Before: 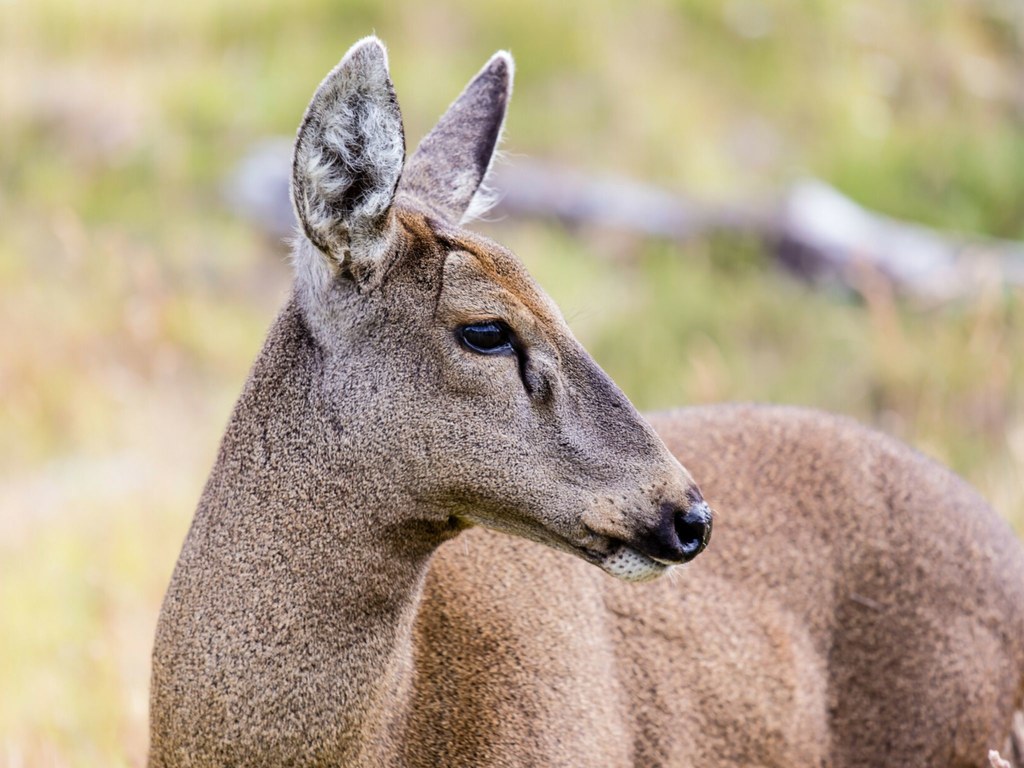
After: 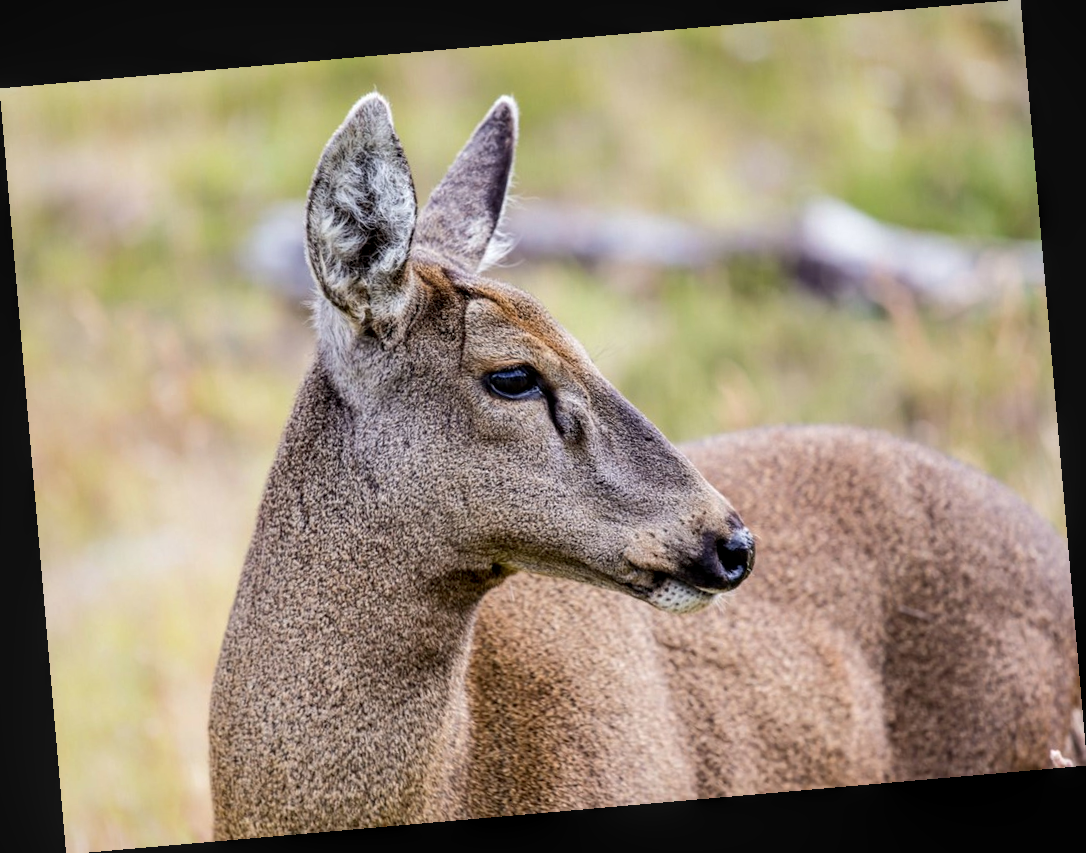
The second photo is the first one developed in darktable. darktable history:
rotate and perspective: rotation -4.98°, automatic cropping off
local contrast: on, module defaults
